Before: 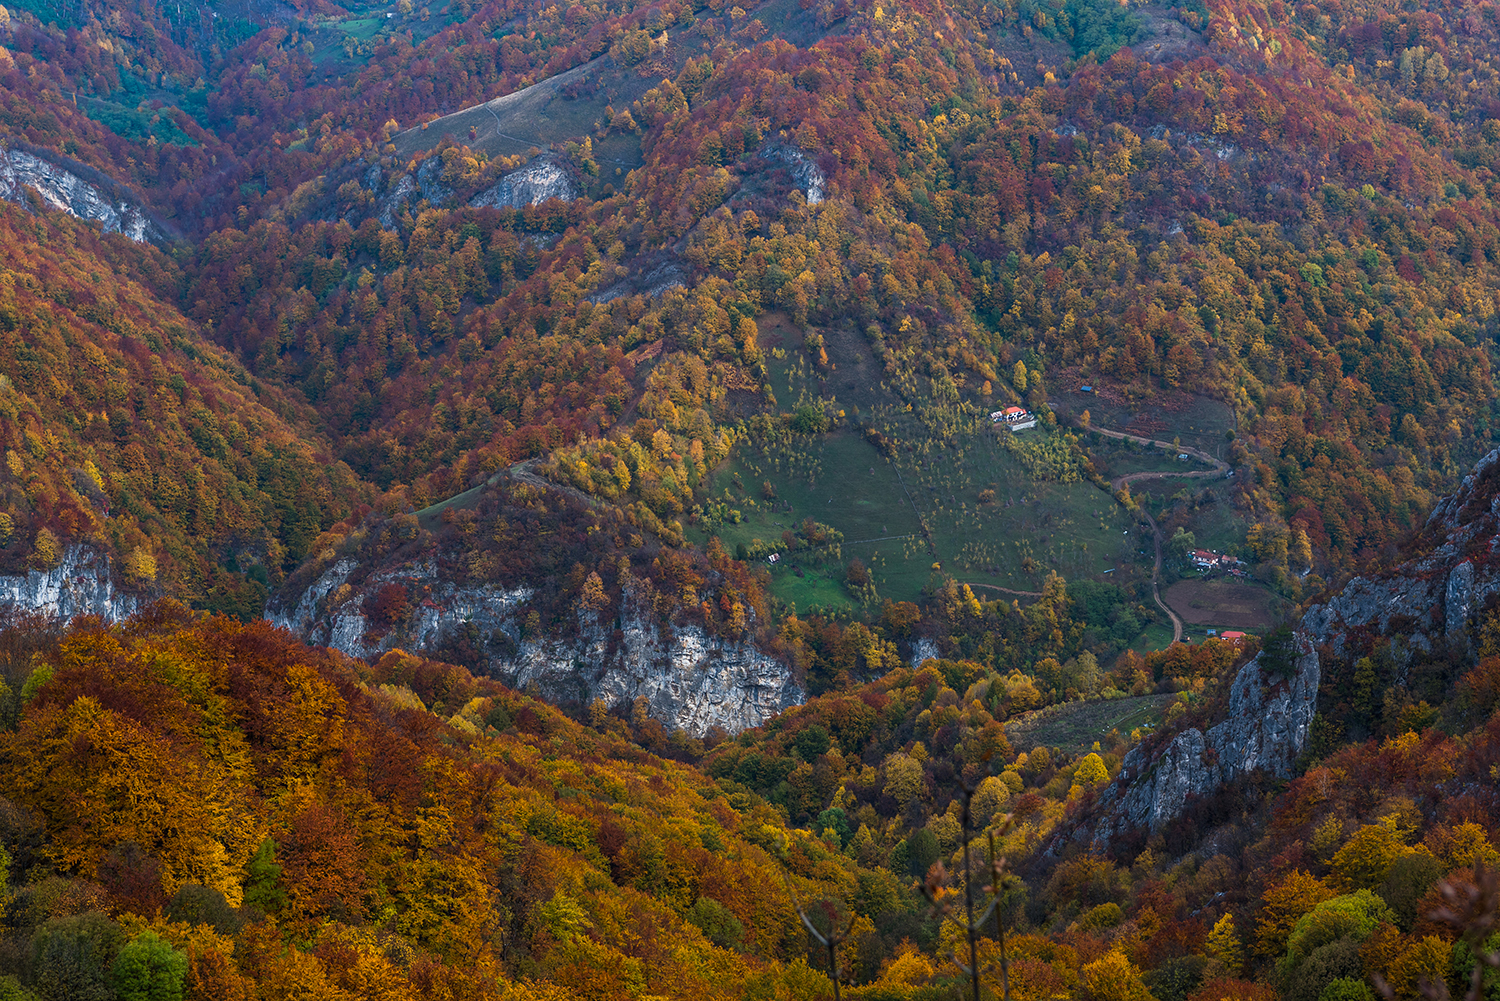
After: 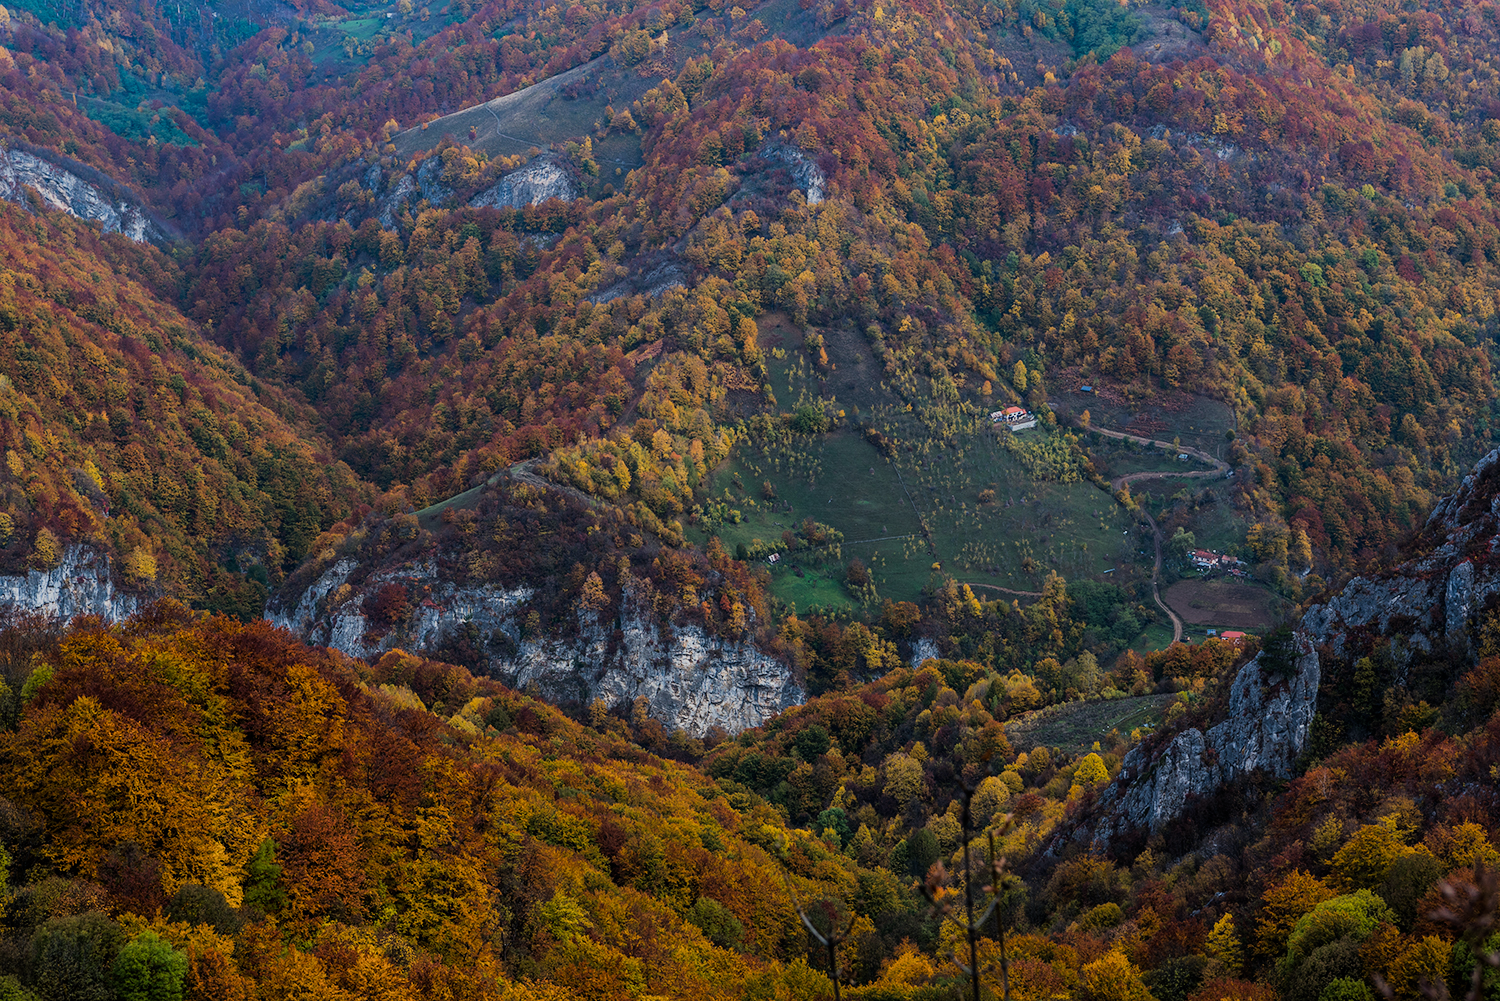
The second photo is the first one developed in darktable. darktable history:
filmic rgb: black relative exposure -7.65 EV, white relative exposure 4.56 EV, hardness 3.61, contrast 1.058
